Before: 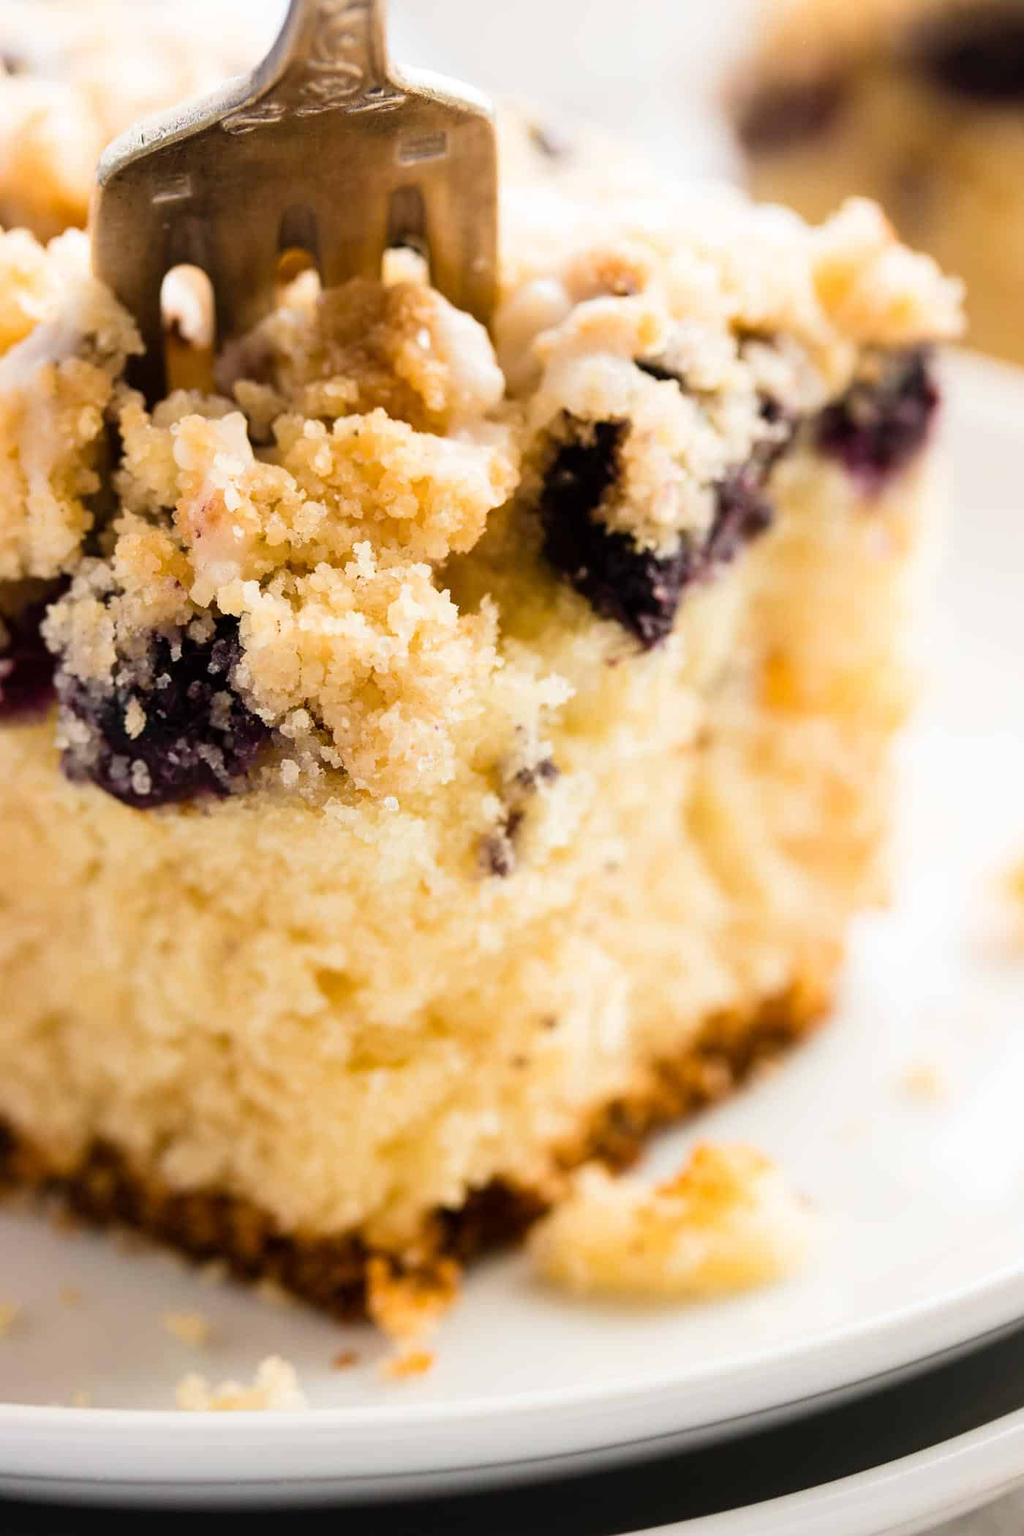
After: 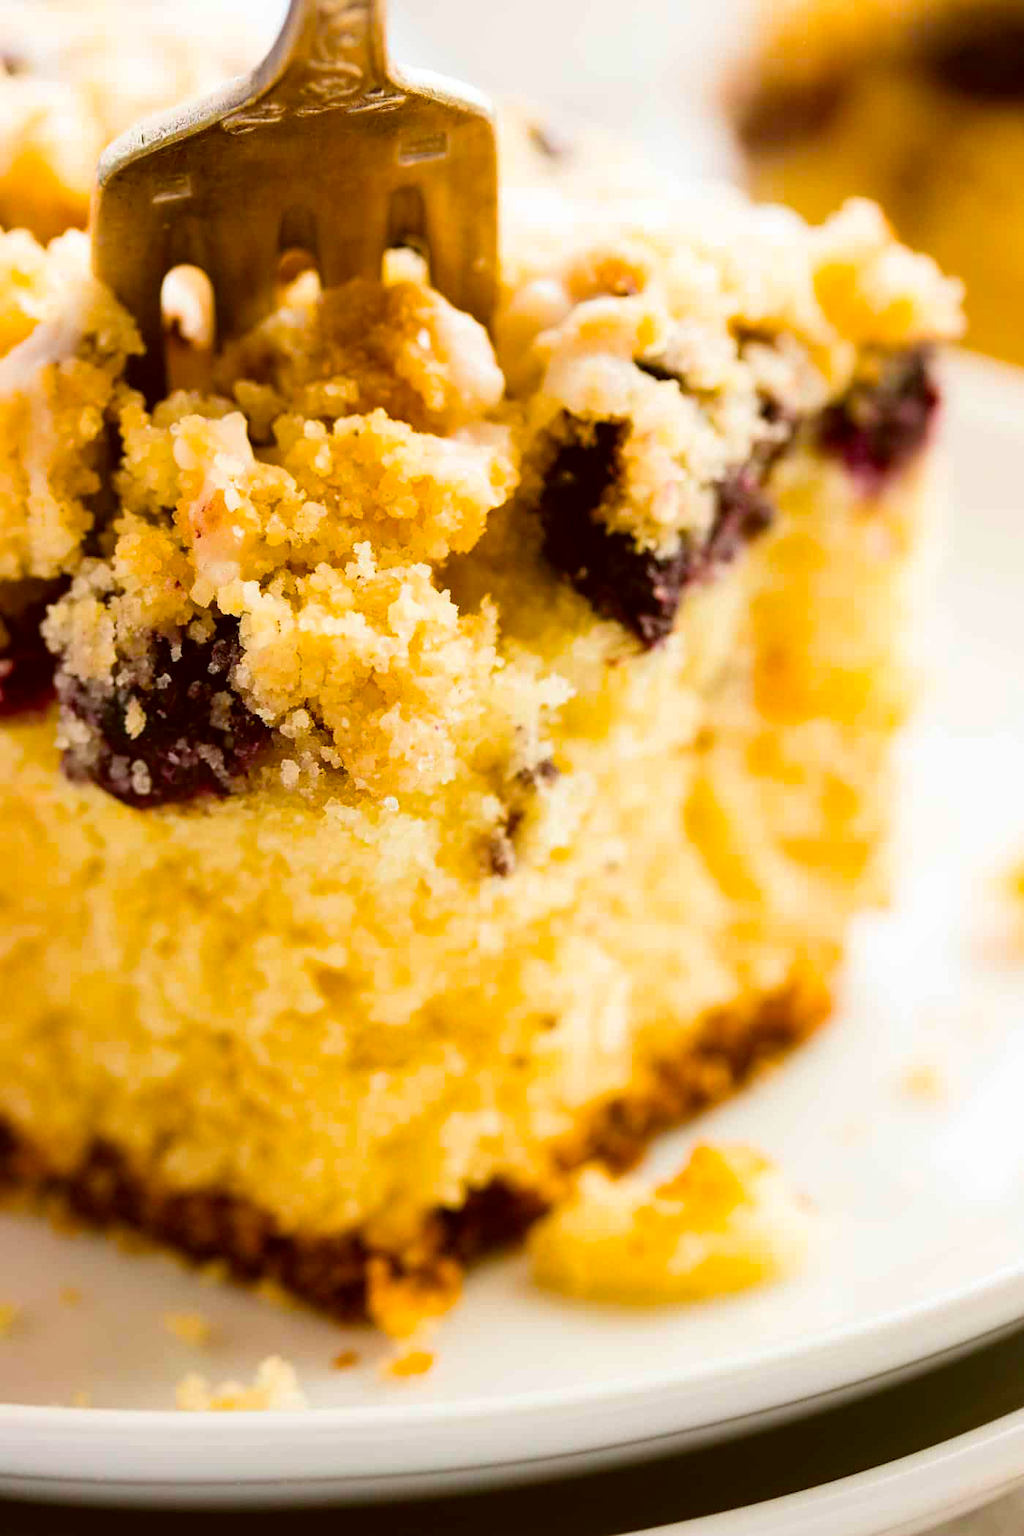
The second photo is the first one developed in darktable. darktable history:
color balance rgb: power › hue 213.15°, linear chroma grading › global chroma 20.129%, perceptual saturation grading › global saturation 17.226%, global vibrance 20%
color correction: highlights a* -0.505, highlights b* 0.166, shadows a* 5.09, shadows b* 20.62
